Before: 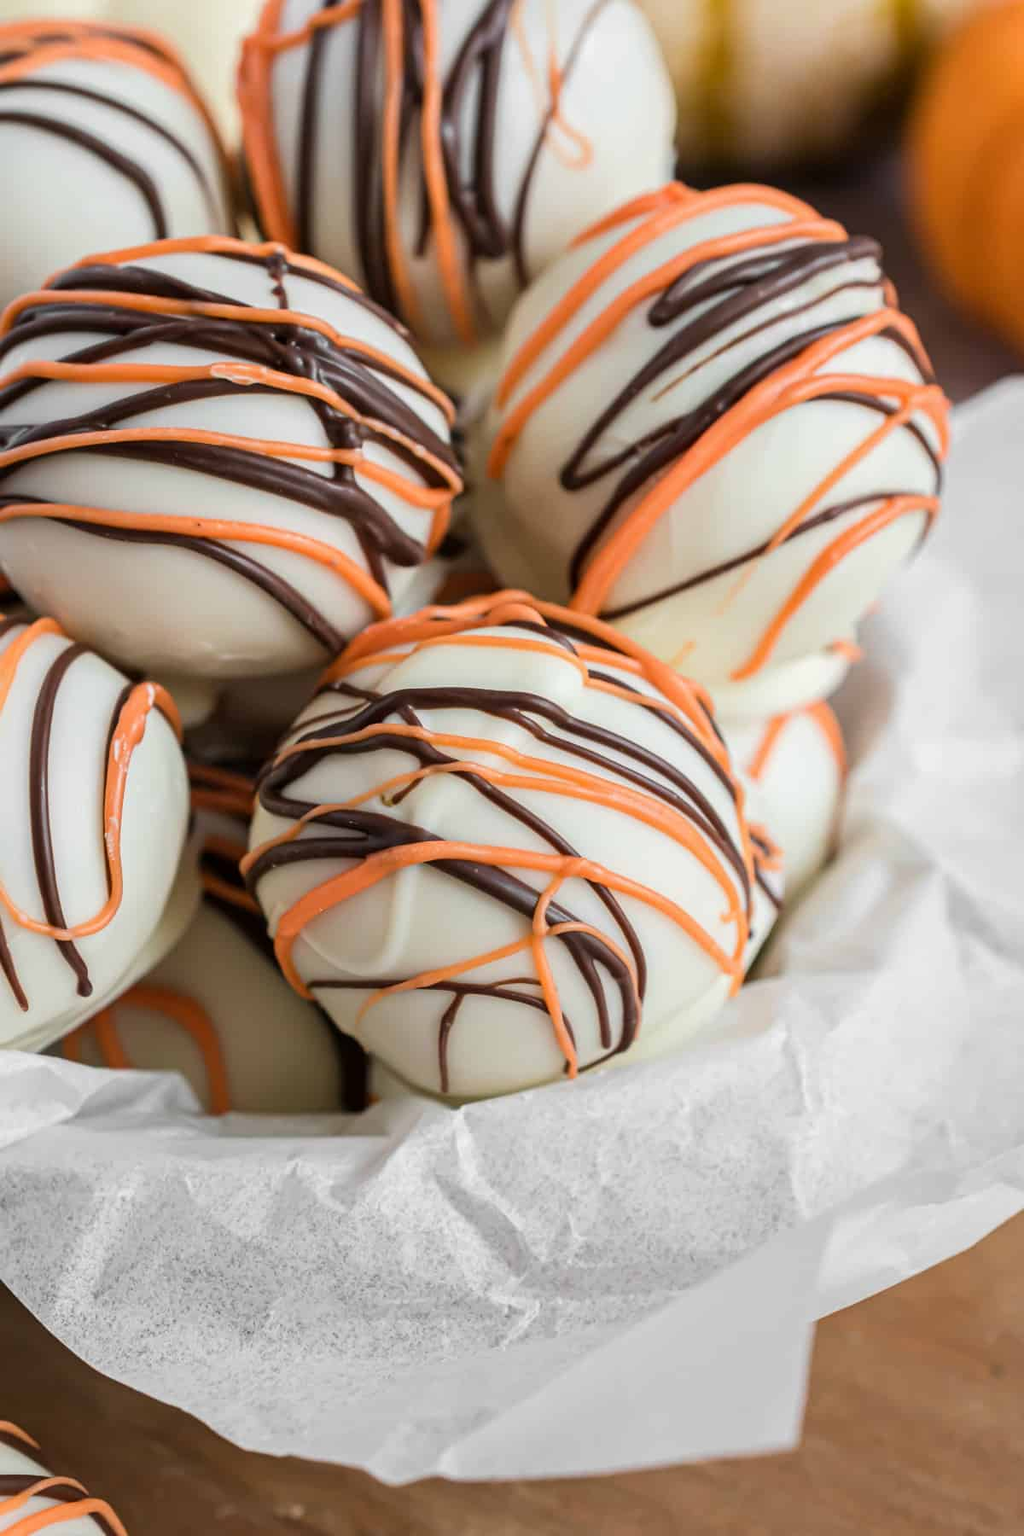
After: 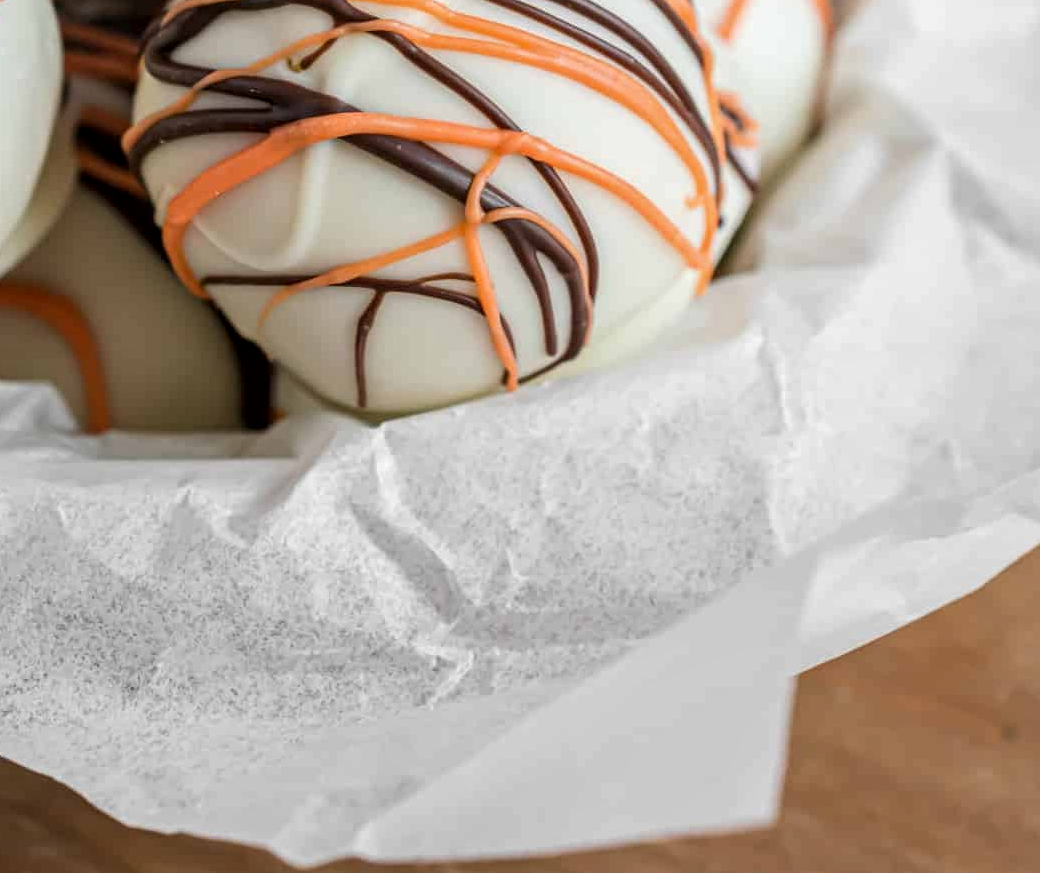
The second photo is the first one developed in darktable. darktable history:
local contrast: on, module defaults
crop and rotate: left 13.274%, top 48.546%, bottom 2.923%
